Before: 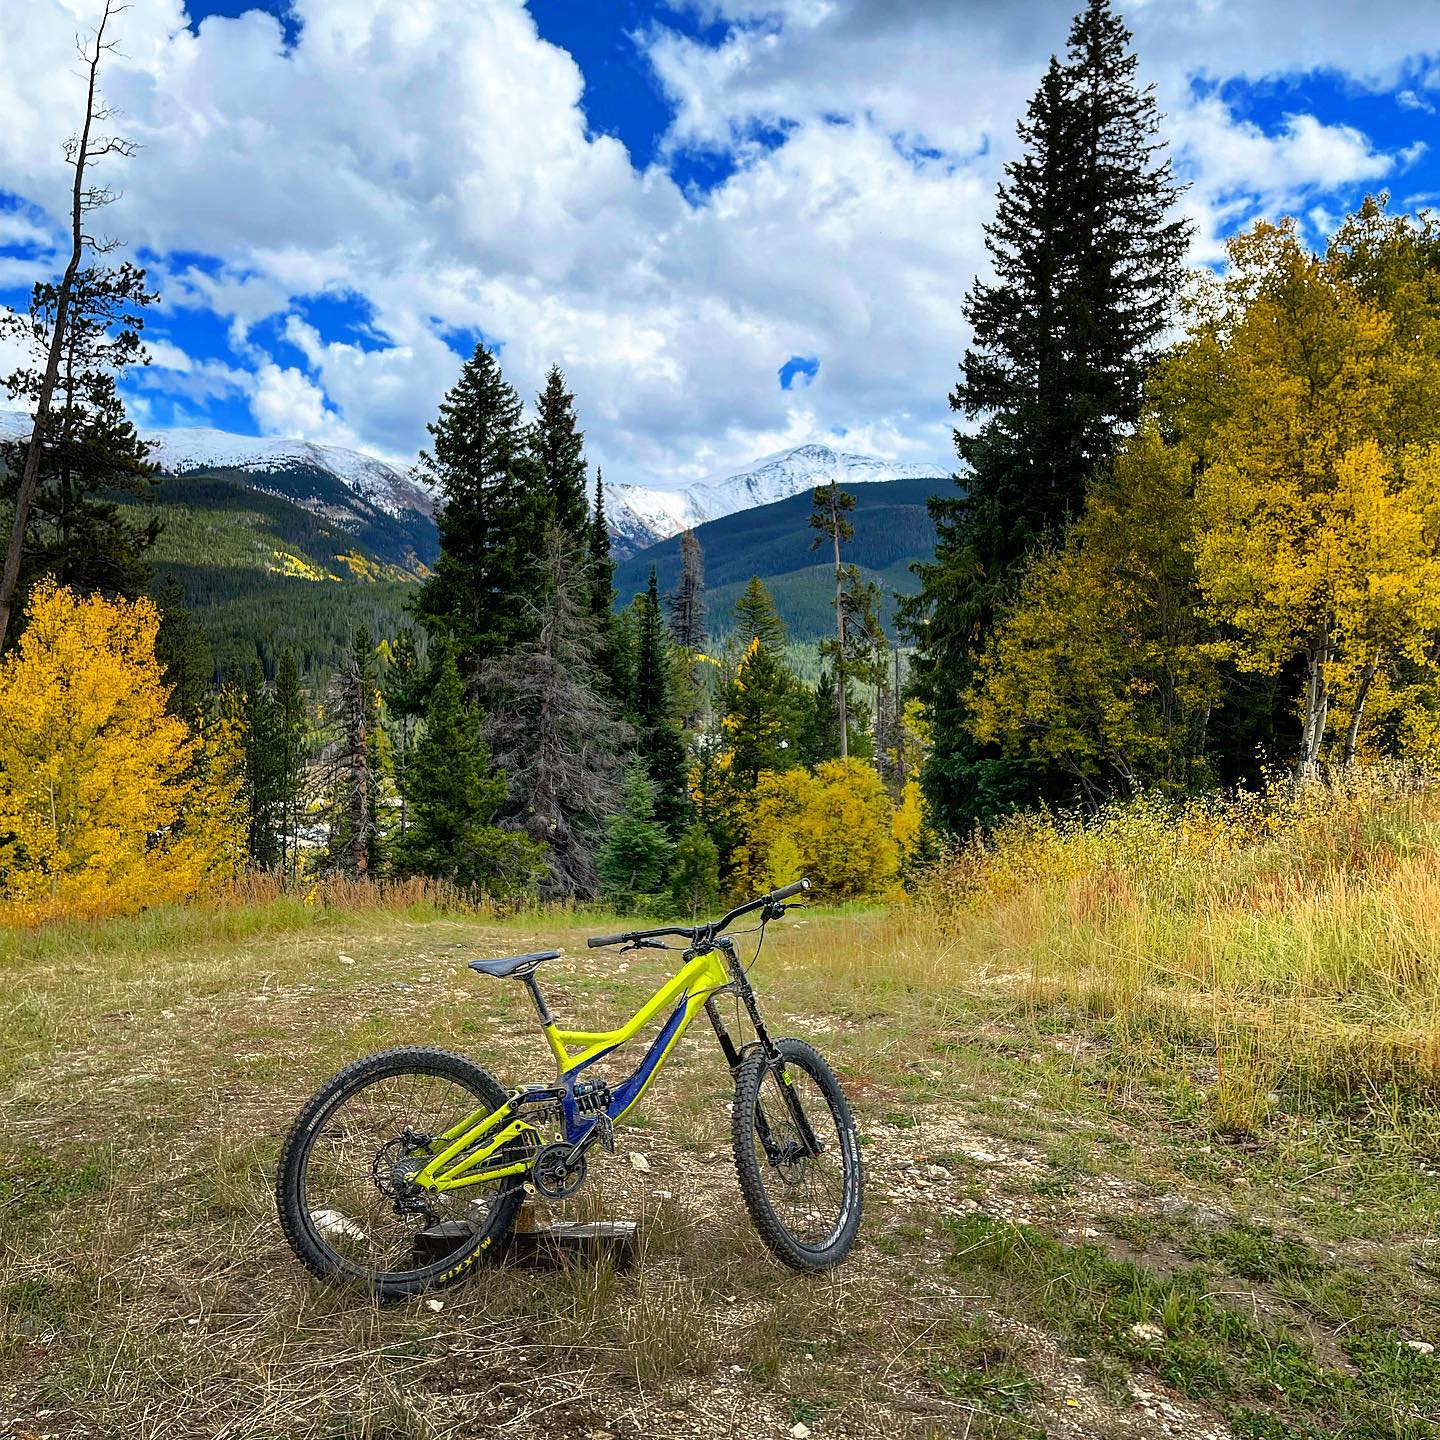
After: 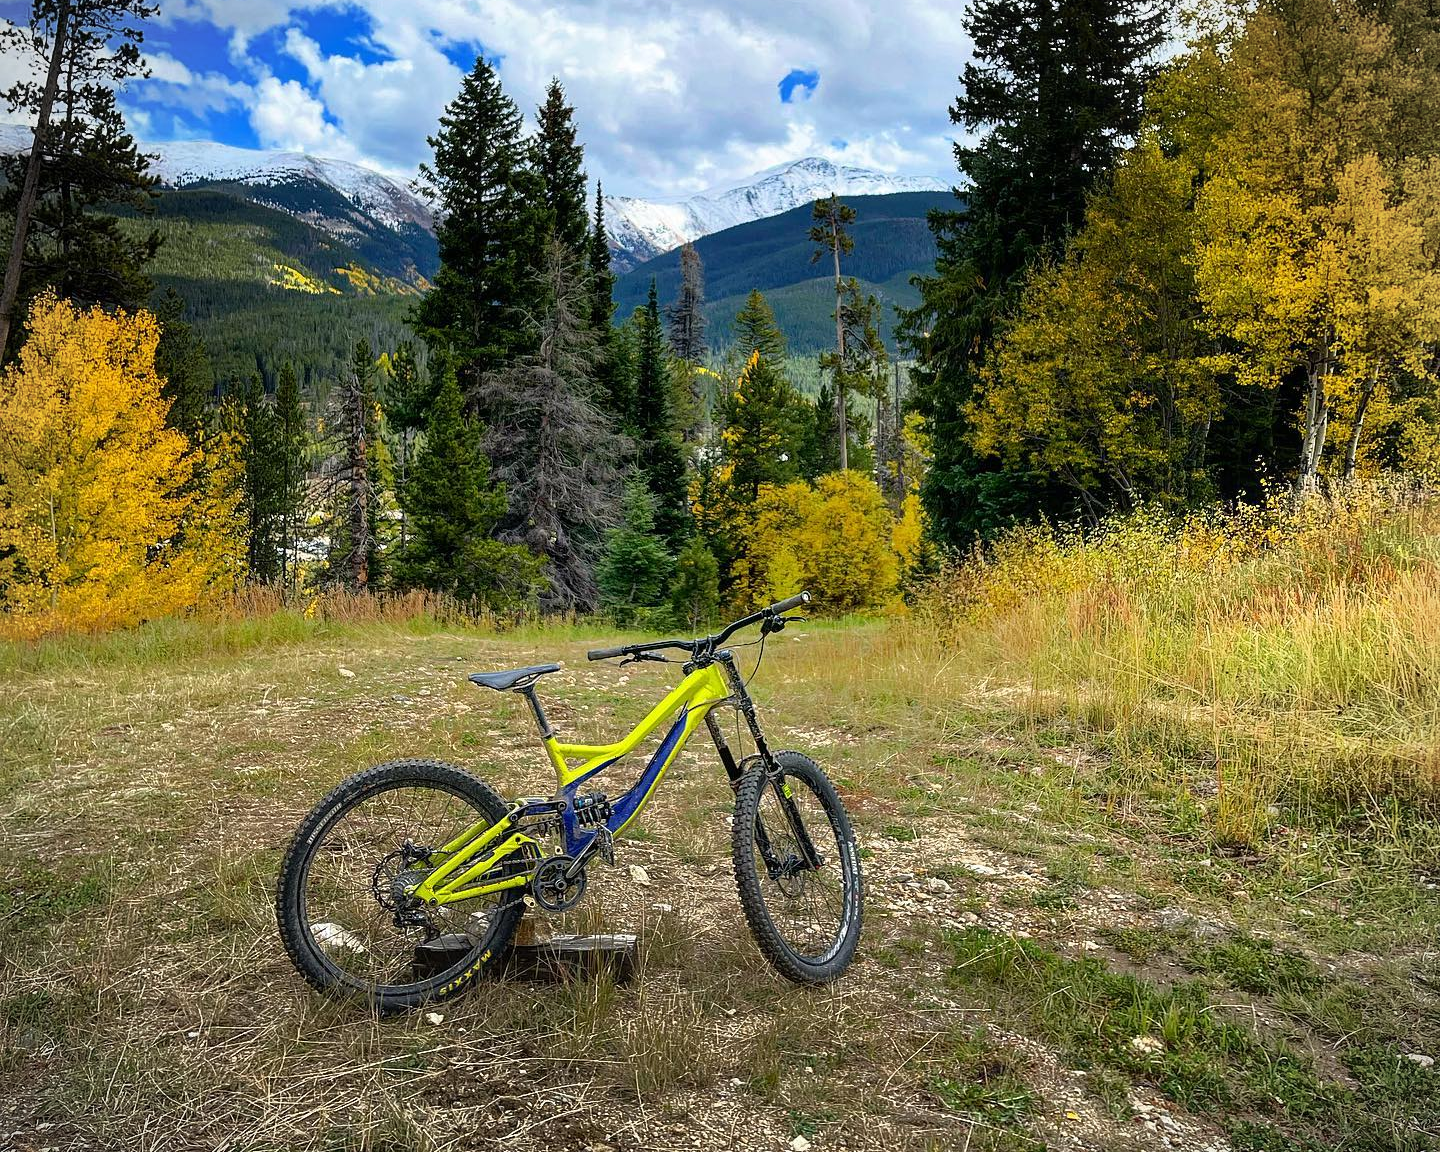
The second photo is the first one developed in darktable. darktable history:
vignetting: fall-off start 91.19%
crop and rotate: top 19.998%
bloom: size 3%, threshold 100%, strength 0%
